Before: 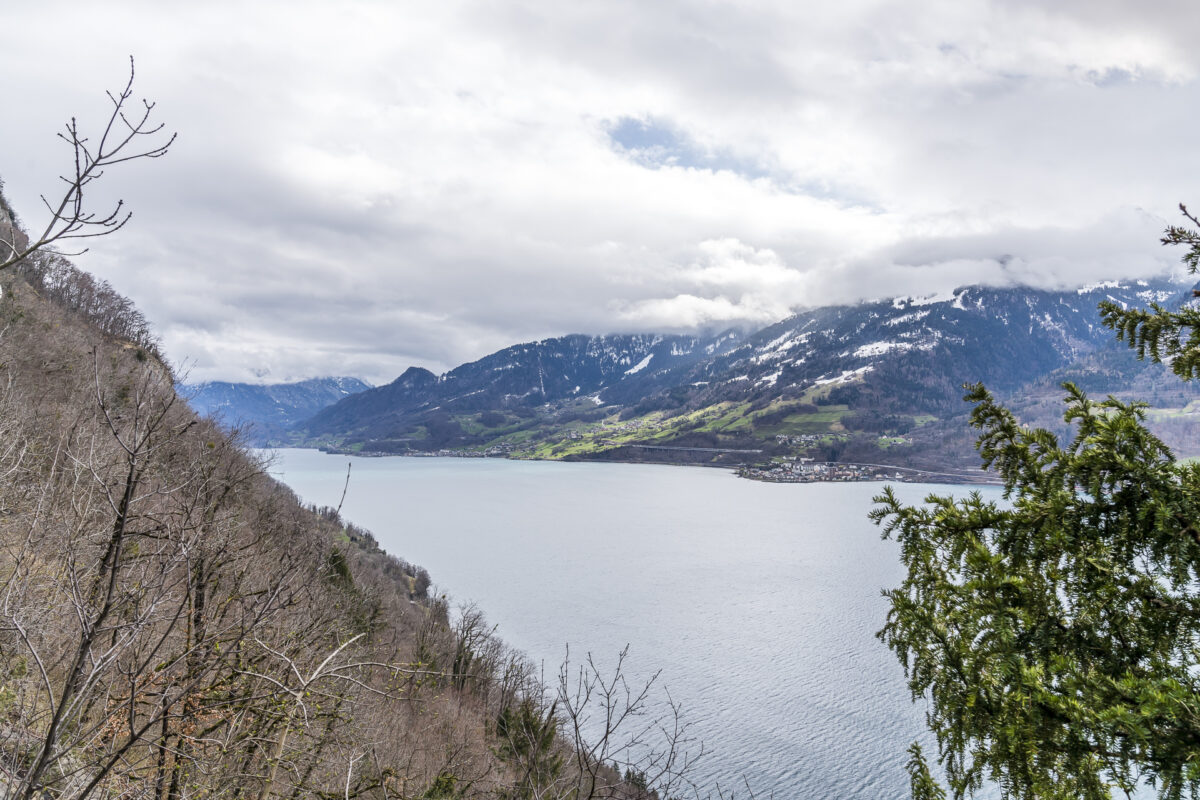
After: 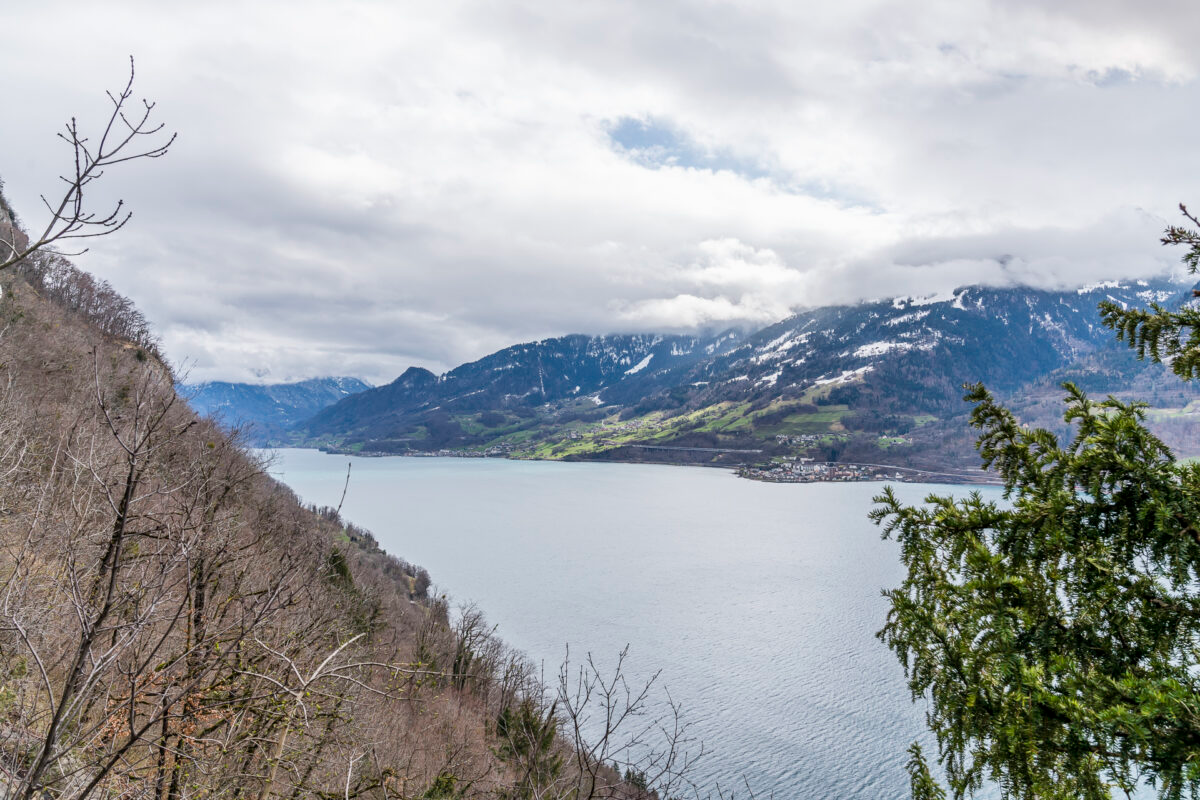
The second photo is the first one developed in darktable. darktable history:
tone equalizer: -7 EV 0.214 EV, -6 EV 0.094 EV, -5 EV 0.063 EV, -4 EV 0.026 EV, -2 EV -0.02 EV, -1 EV -0.066 EV, +0 EV -0.057 EV
